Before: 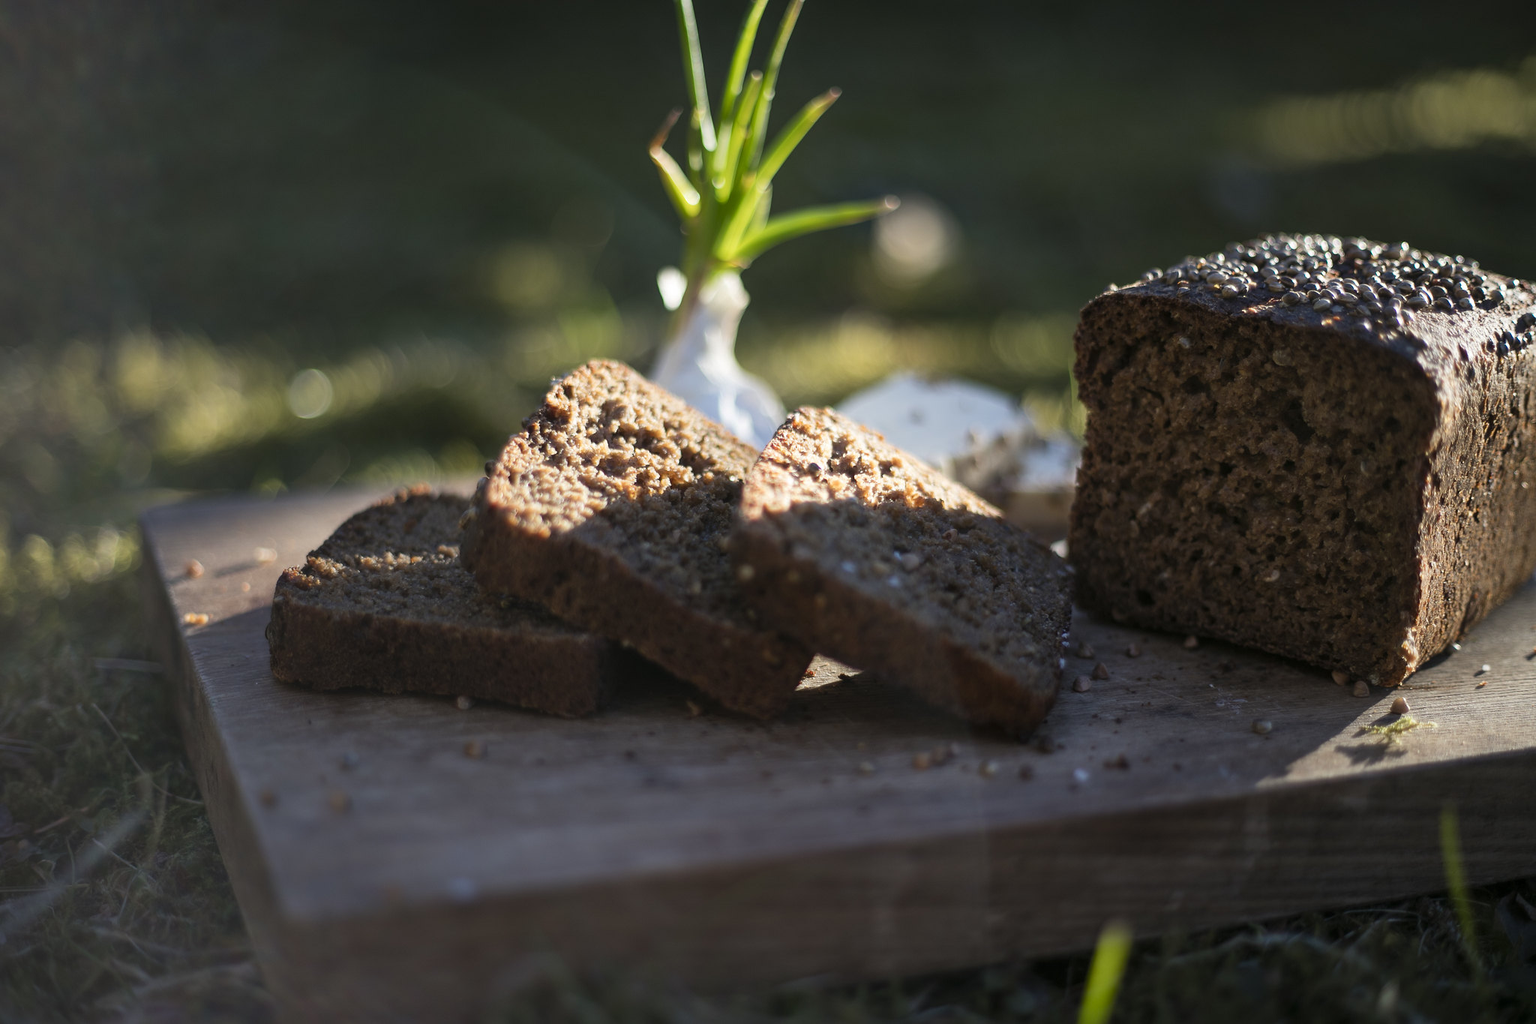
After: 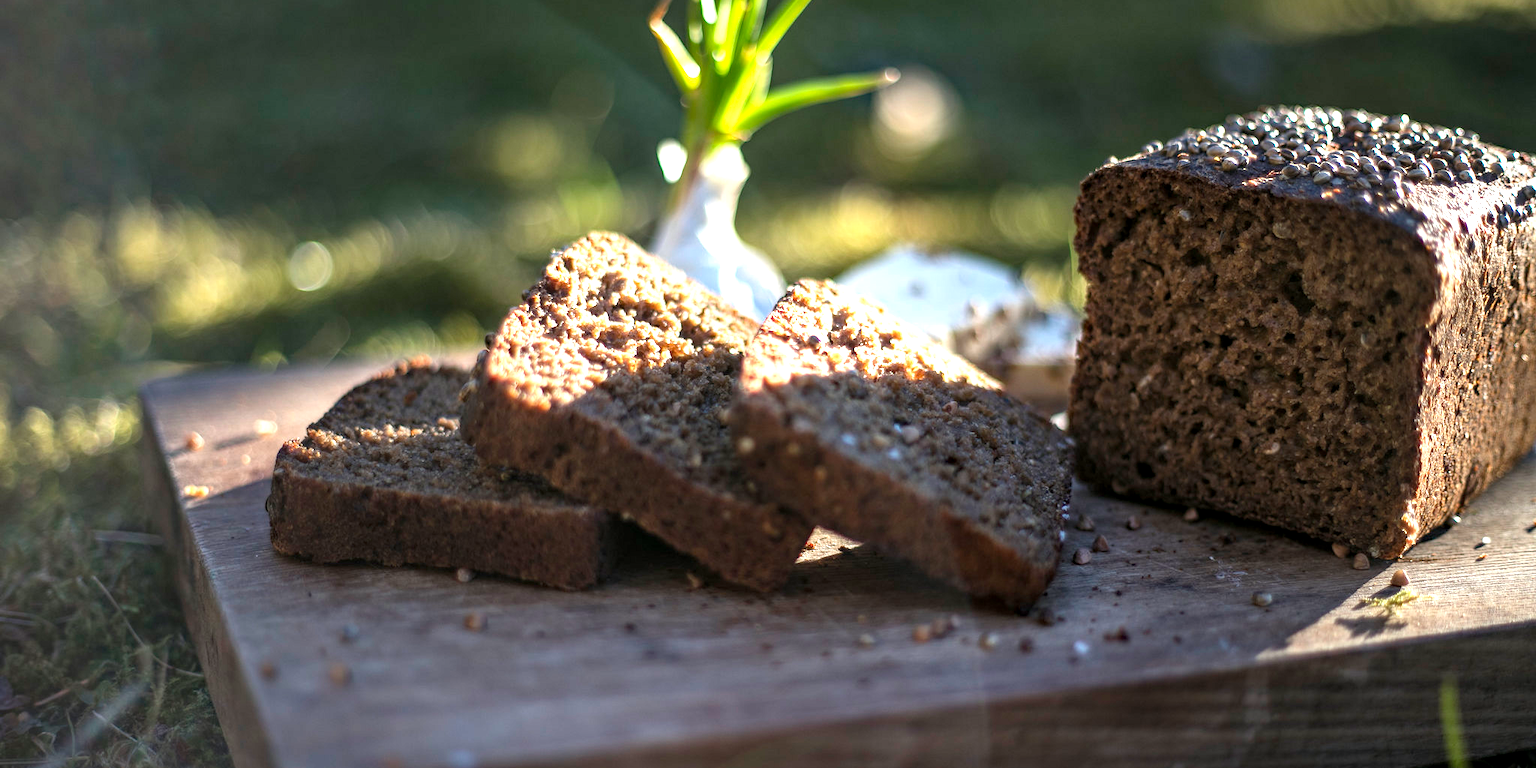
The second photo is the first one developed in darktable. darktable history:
crop and rotate: top 12.518%, bottom 12.365%
local contrast: on, module defaults
exposure: black level correction 0, exposure 1 EV, compensate highlight preservation false
haze removal: compatibility mode true, adaptive false
